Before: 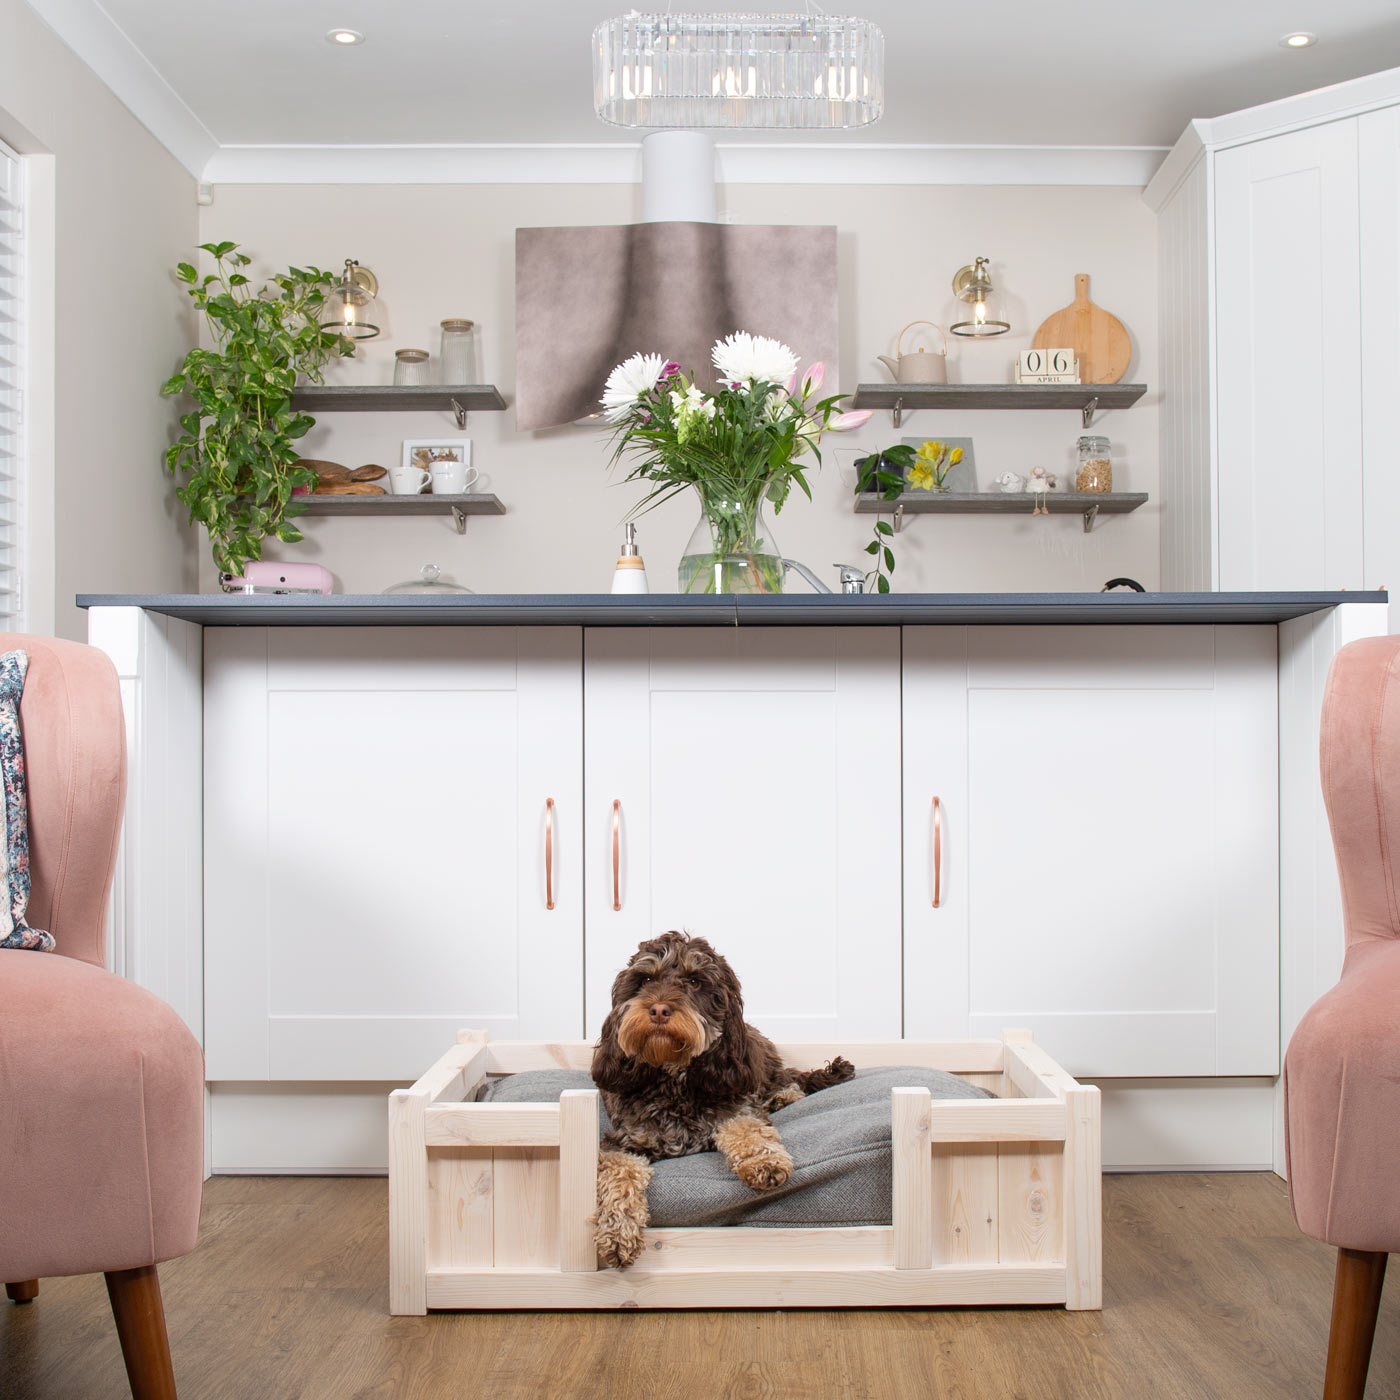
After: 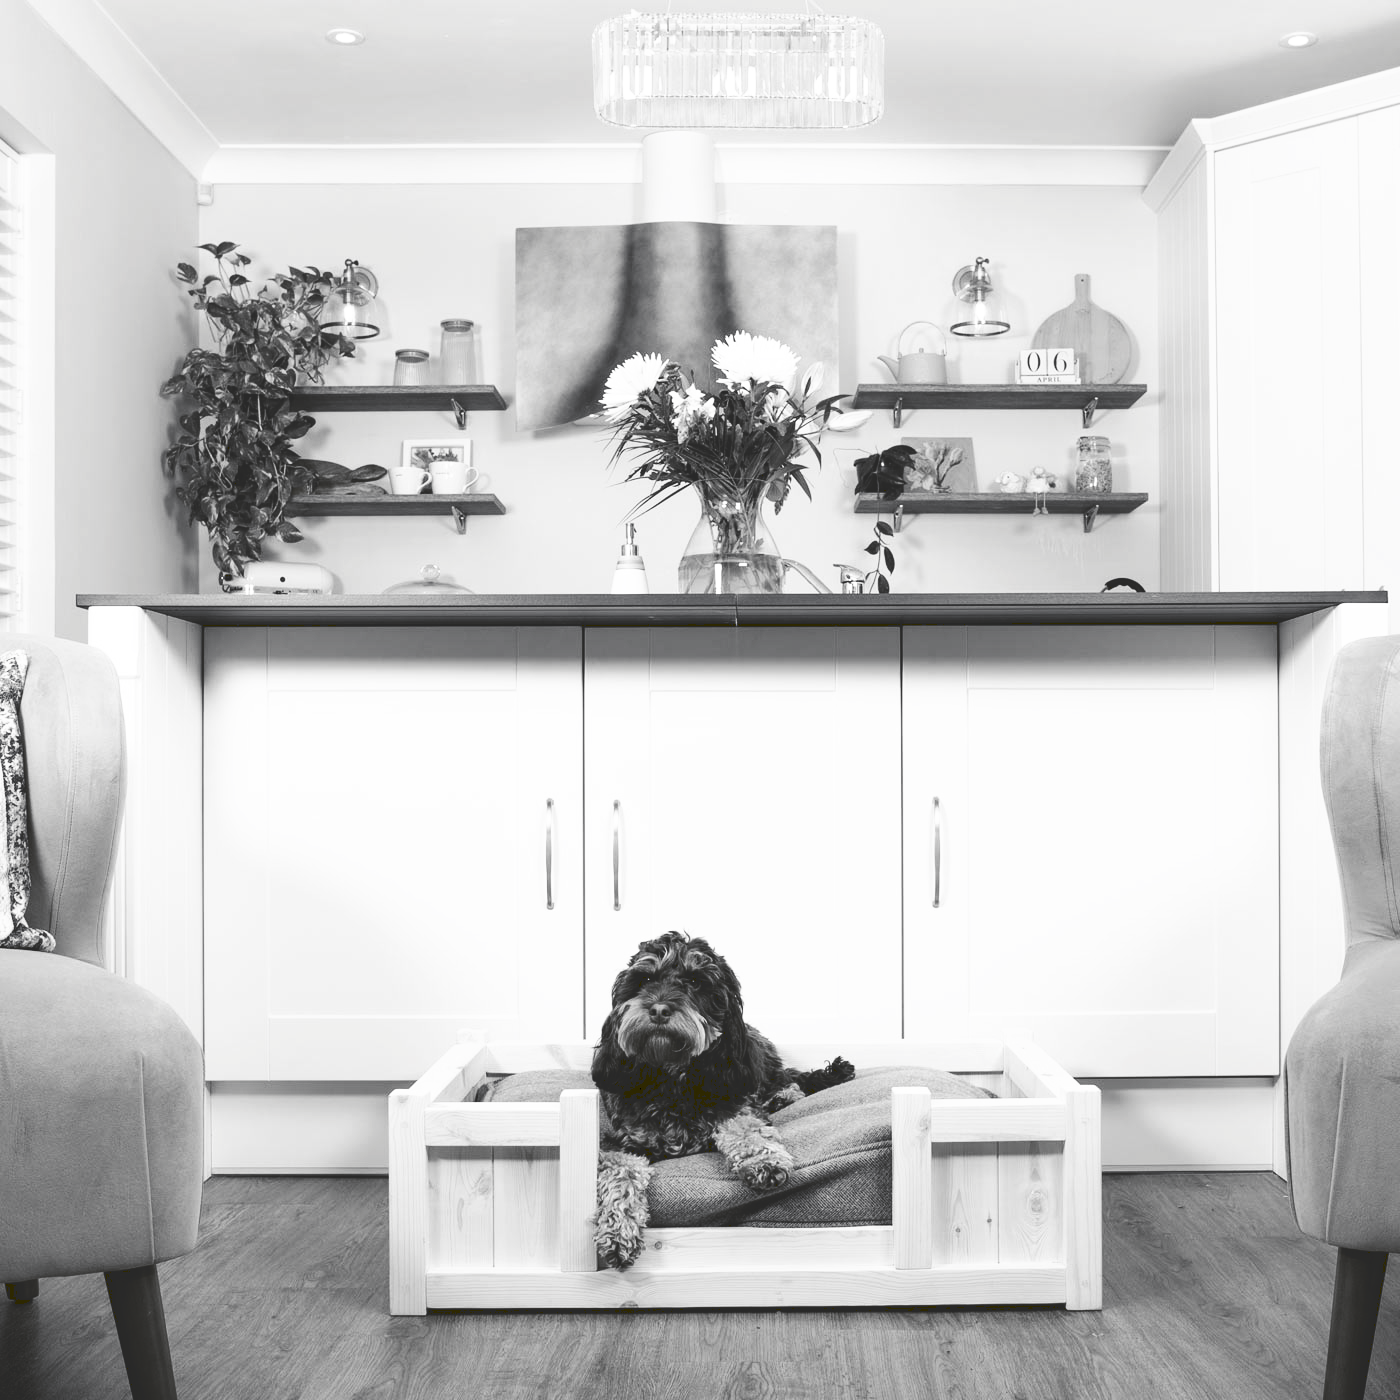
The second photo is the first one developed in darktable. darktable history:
tone curve: curves: ch0 [(0, 0) (0.003, 0.156) (0.011, 0.156) (0.025, 0.161) (0.044, 0.161) (0.069, 0.161) (0.1, 0.166) (0.136, 0.168) (0.177, 0.179) (0.224, 0.202) (0.277, 0.241) (0.335, 0.296) (0.399, 0.378) (0.468, 0.484) (0.543, 0.604) (0.623, 0.728) (0.709, 0.822) (0.801, 0.918) (0.898, 0.98) (1, 1)], preserve colors none
color look up table: target L [86.7, 88.82, 85.27, 87.05, 78.43, 71.47, 67.37, 48.04, 55.93, 50.43, 33.18, 28.41, 1.645, 200.28, 101.02, 87.41, 77.34, 75.52, 64.74, 62.08, 54.37, 55.93, 54.17, 49.83, 34.45, 33.18, 22.62, 13.23, 85.27, 87.41, 70.35, 77.83, 80.97, 60.56, 67.37, 56.83, 76.61, 41.28, 34.03, 36.57, 15.16, 19.87, 7.247, 83.84, 82.41, 55.02, 53.98, 28.85, 30.16], target a [-0.002, -0.003, -0.003, 0 ×4, 0.001, 0.001, 0.001, 0, 0, -0.154, 0, 0, -0.001, 0 ×4, 0.001 ×4, 0, 0, -0.001, -0.587, -0.003, -0.001, 0, 0.001, 0, 0, 0, 0.001, 0, 0.001, 0, 0, -0.131, -0.001, -0.707, -0.002, -0.003, 0.001, 0.001, 0, 0], target b [0.026, 0.026, 0.026, 0.002, 0.003, 0.003, 0.003, 0, -0.007, -0.007, -0.001, -0.001, 1.891, 0, -0.001, 0.003 ×4, 0.002, -0.007 ×4, -0.001, -0.001, 0.007, 8.594, 0.026, 0.003, 0.003, -0.005, 0.003, 0.002, 0.003, -0.004, 0.003, -0.004, -0.001, -0.001, 1.667, 0.007, 8.72, 0.026, 0.026, -0.004, -0.005, -0.001, -0.001], num patches 49
